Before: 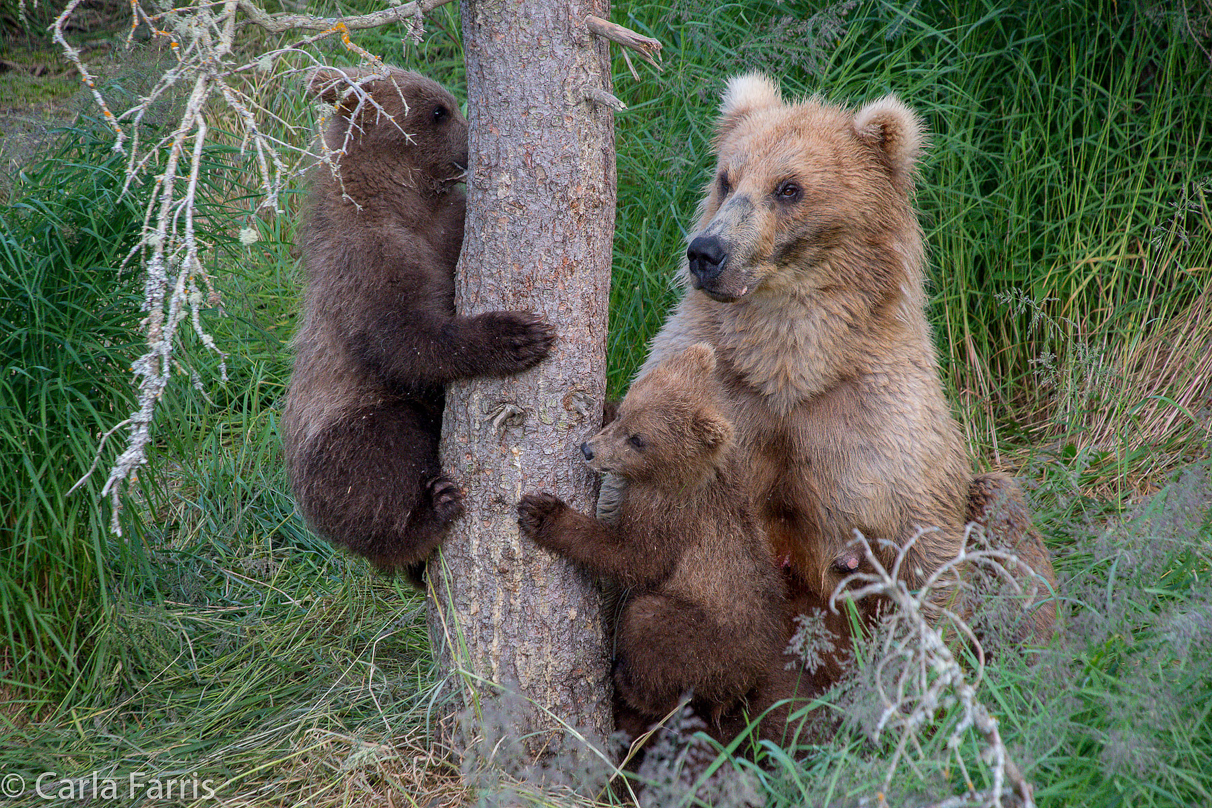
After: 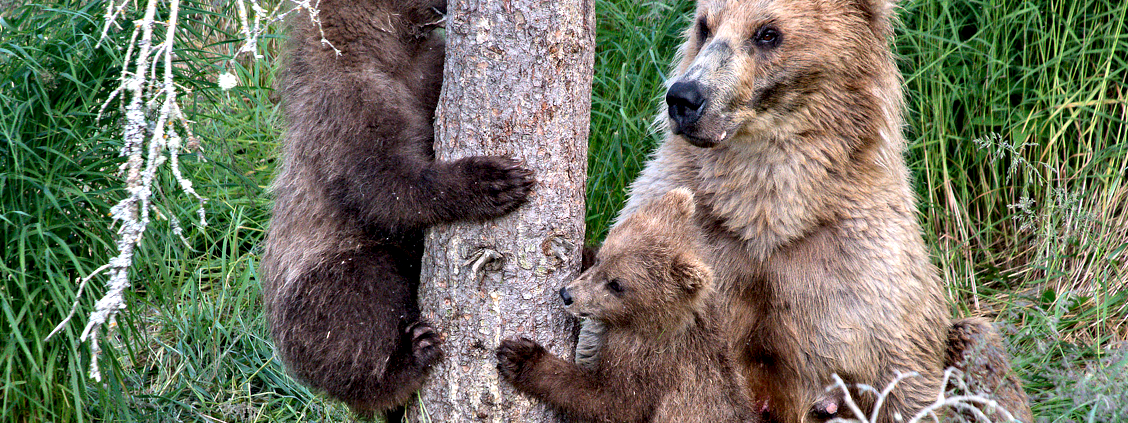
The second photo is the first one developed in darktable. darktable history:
exposure: black level correction 0.001, exposure 0.5 EV, compensate exposure bias true, compensate highlight preservation false
contrast equalizer: y [[0.511, 0.558, 0.631, 0.632, 0.559, 0.512], [0.5 ×6], [0.5 ×6], [0 ×6], [0 ×6]]
crop: left 1.744%, top 19.225%, right 5.069%, bottom 28.357%
